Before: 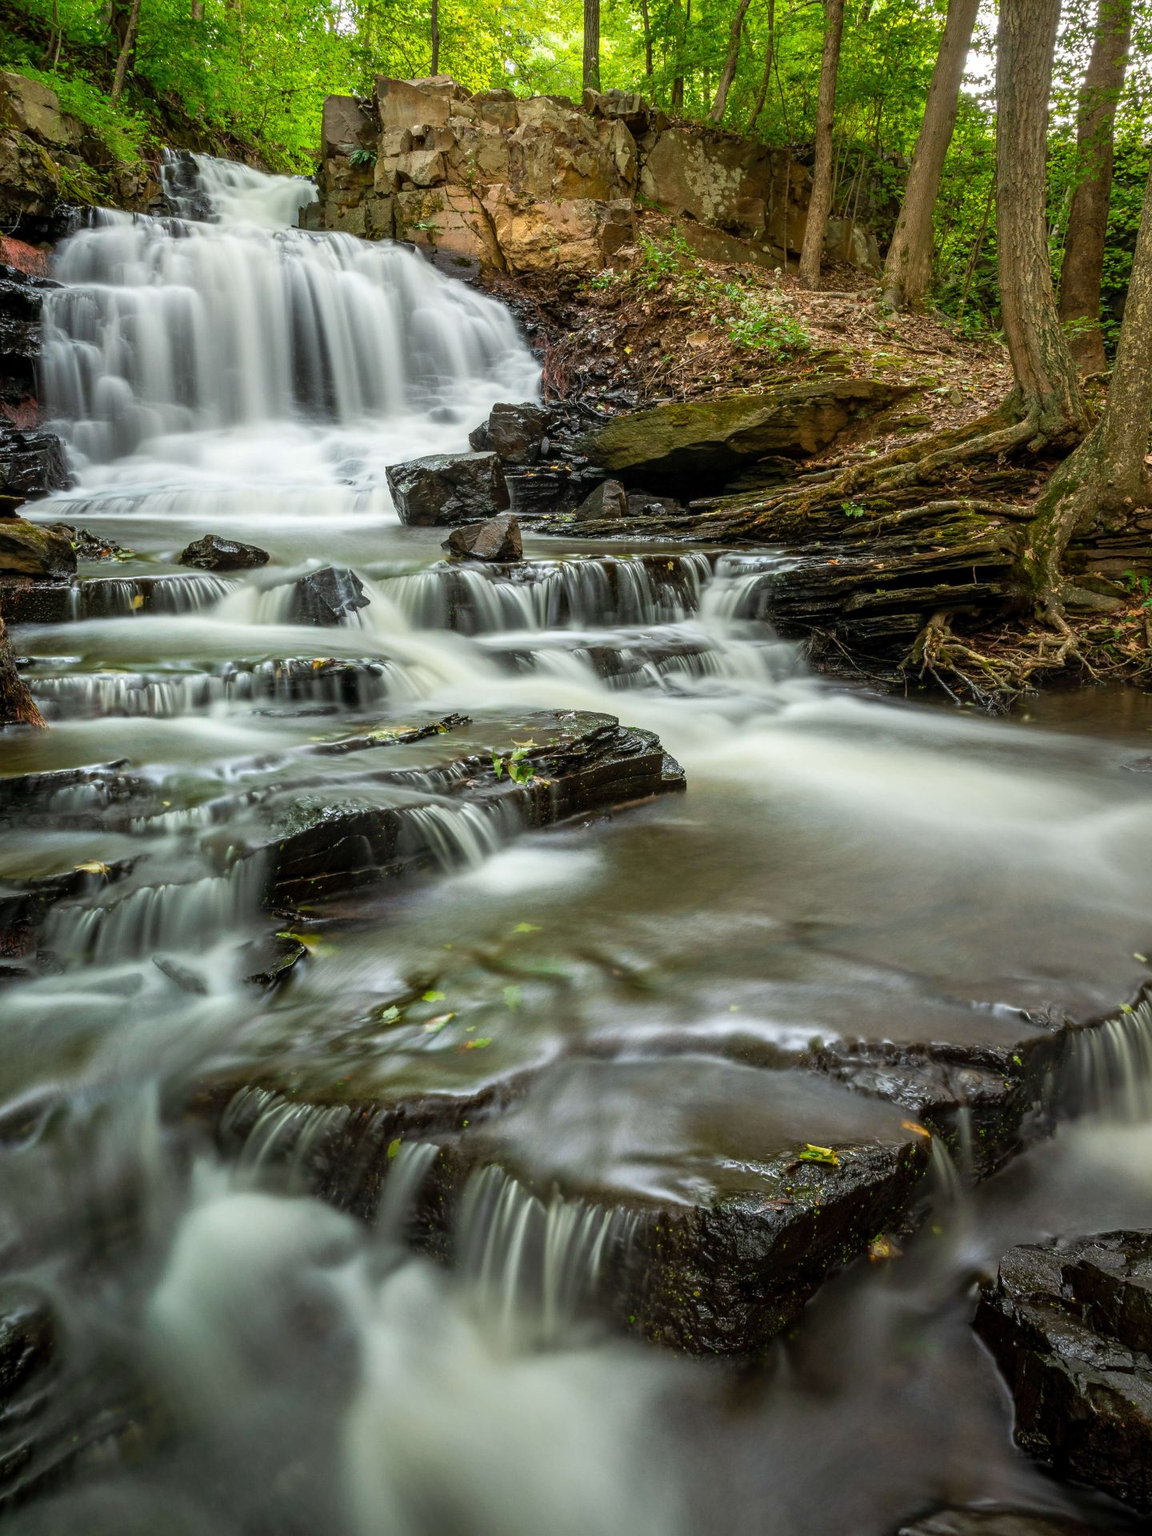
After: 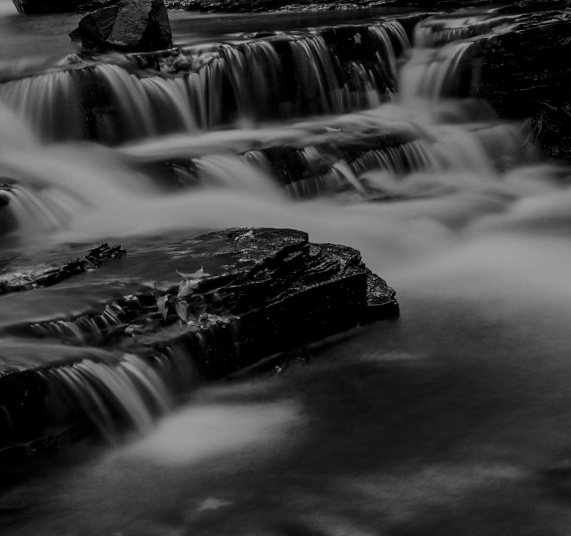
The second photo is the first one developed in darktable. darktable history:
contrast brightness saturation: contrast -0.03, brightness -0.59, saturation -1
crop: left 31.751%, top 32.172%, right 27.8%, bottom 35.83%
exposure: black level correction 0.005, exposure 0.014 EV, compensate highlight preservation false
rotate and perspective: rotation -4.57°, crop left 0.054, crop right 0.944, crop top 0.087, crop bottom 0.914
filmic rgb: black relative exposure -7.65 EV, white relative exposure 4.56 EV, hardness 3.61, color science v6 (2022)
